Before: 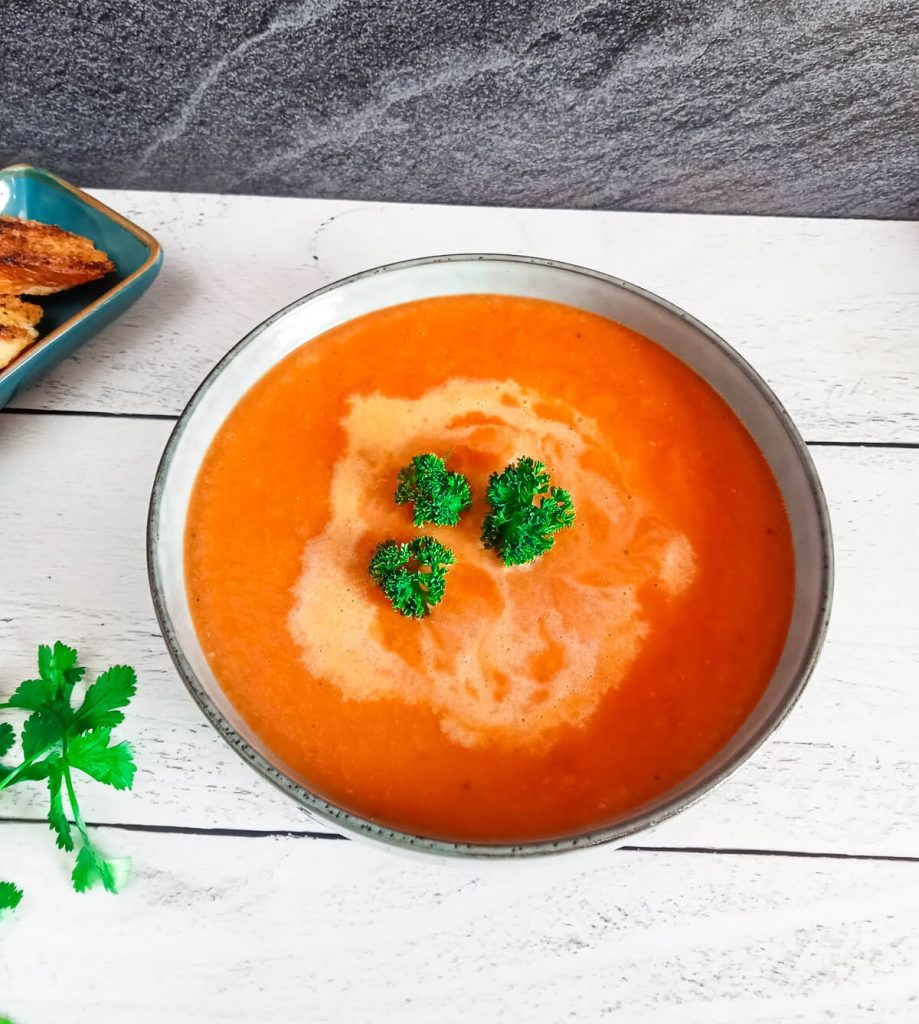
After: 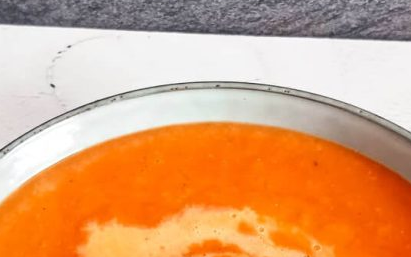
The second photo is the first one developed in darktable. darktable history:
crop: left 28.64%, top 16.832%, right 26.637%, bottom 58.055%
exposure: compensate highlight preservation false
